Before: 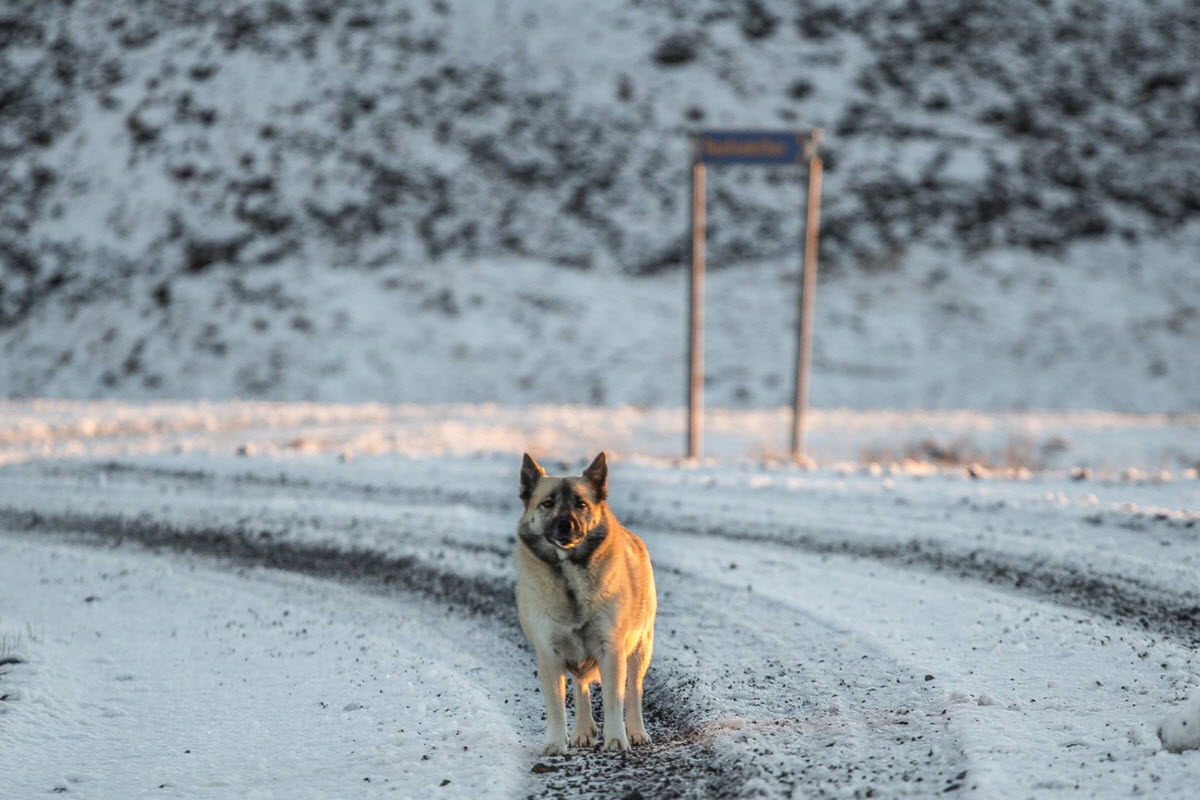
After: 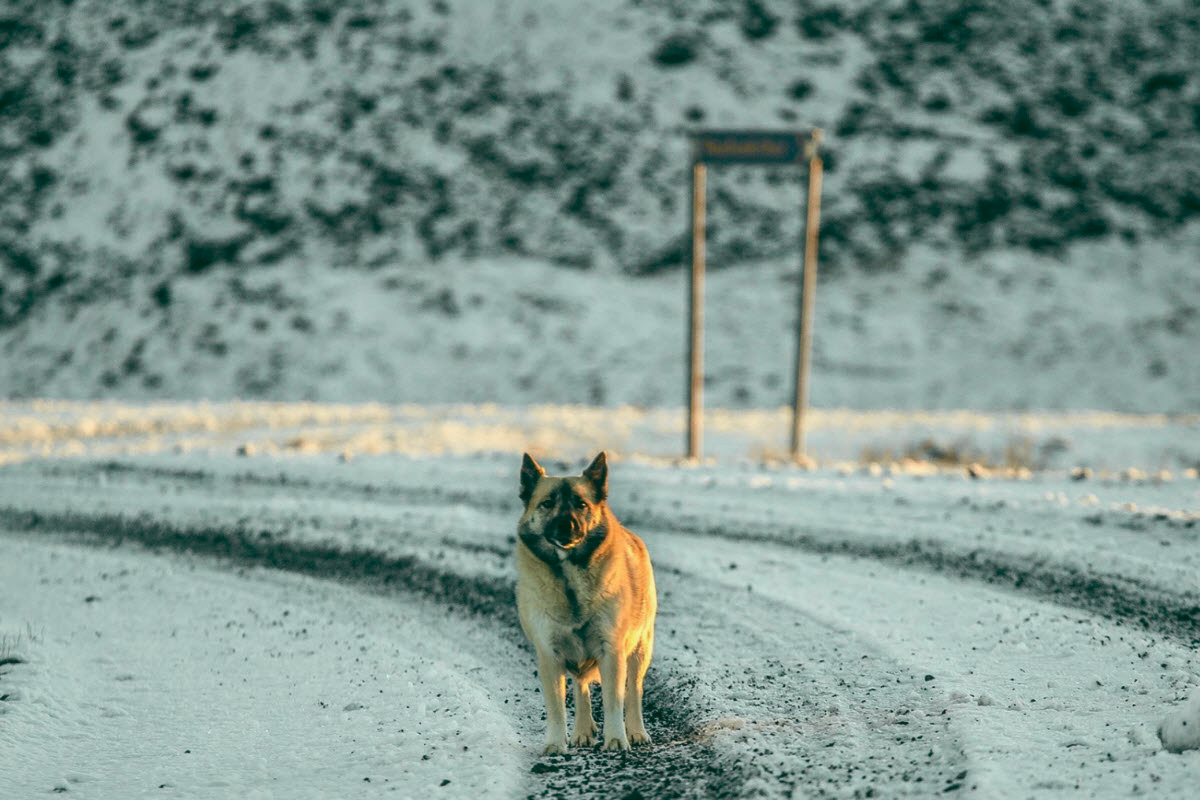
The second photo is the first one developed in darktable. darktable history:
white balance: red 0.982, blue 1.018
color balance: lift [1.005, 0.99, 1.007, 1.01], gamma [1, 1.034, 1.032, 0.966], gain [0.873, 1.055, 1.067, 0.933]
local contrast: mode bilateral grid, contrast 20, coarseness 50, detail 120%, midtone range 0.2
tone curve: curves: ch0 [(0, 0.015) (0.037, 0.032) (0.131, 0.113) (0.275, 0.26) (0.497, 0.505) (0.617, 0.643) (0.704, 0.735) (0.813, 0.842) (0.911, 0.931) (0.997, 1)]; ch1 [(0, 0) (0.301, 0.3) (0.444, 0.438) (0.493, 0.494) (0.501, 0.5) (0.534, 0.543) (0.582, 0.605) (0.658, 0.687) (0.746, 0.79) (1, 1)]; ch2 [(0, 0) (0.246, 0.234) (0.36, 0.356) (0.415, 0.426) (0.476, 0.492) (0.502, 0.499) (0.525, 0.517) (0.533, 0.534) (0.586, 0.598) (0.634, 0.643) (0.706, 0.717) (0.853, 0.83) (1, 0.951)], color space Lab, independent channels, preserve colors none
